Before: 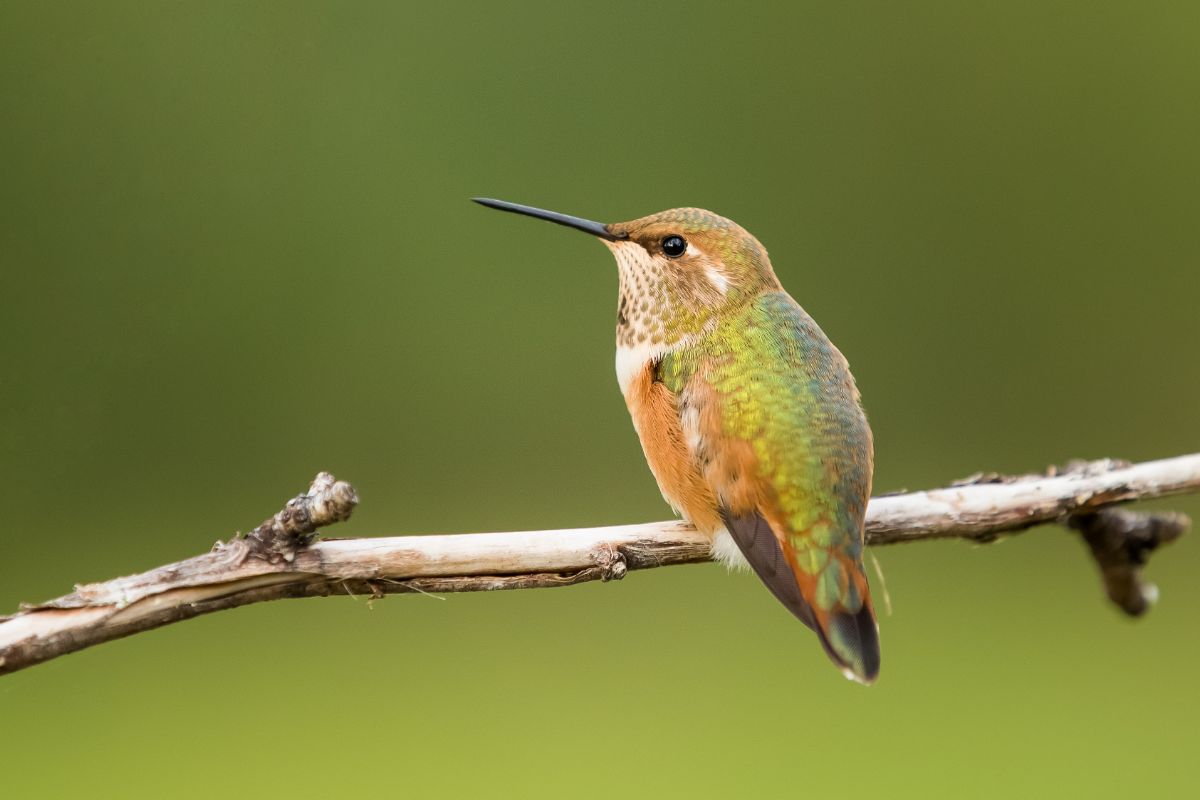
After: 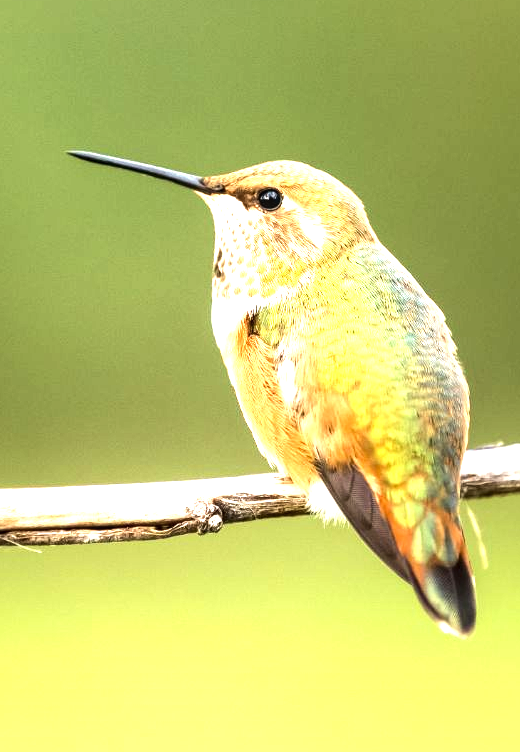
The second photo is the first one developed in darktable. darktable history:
crop: left 33.671%, top 5.95%, right 22.972%
exposure: exposure 0.947 EV, compensate exposure bias true, compensate highlight preservation false
local contrast: shadows 90%, midtone range 0.496
tone equalizer: -8 EV -0.788 EV, -7 EV -0.717 EV, -6 EV -0.578 EV, -5 EV -0.399 EV, -3 EV 0.374 EV, -2 EV 0.6 EV, -1 EV 0.694 EV, +0 EV 0.767 EV, edges refinement/feathering 500, mask exposure compensation -1.57 EV, preserve details no
